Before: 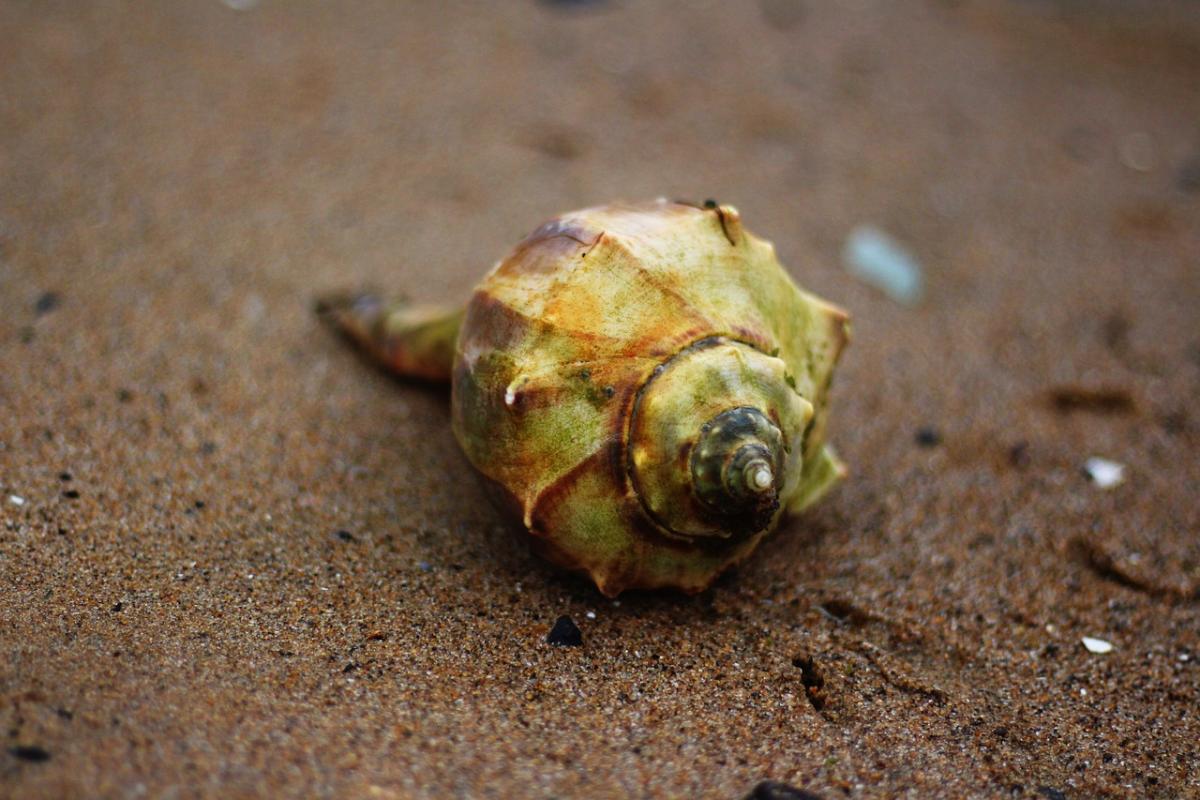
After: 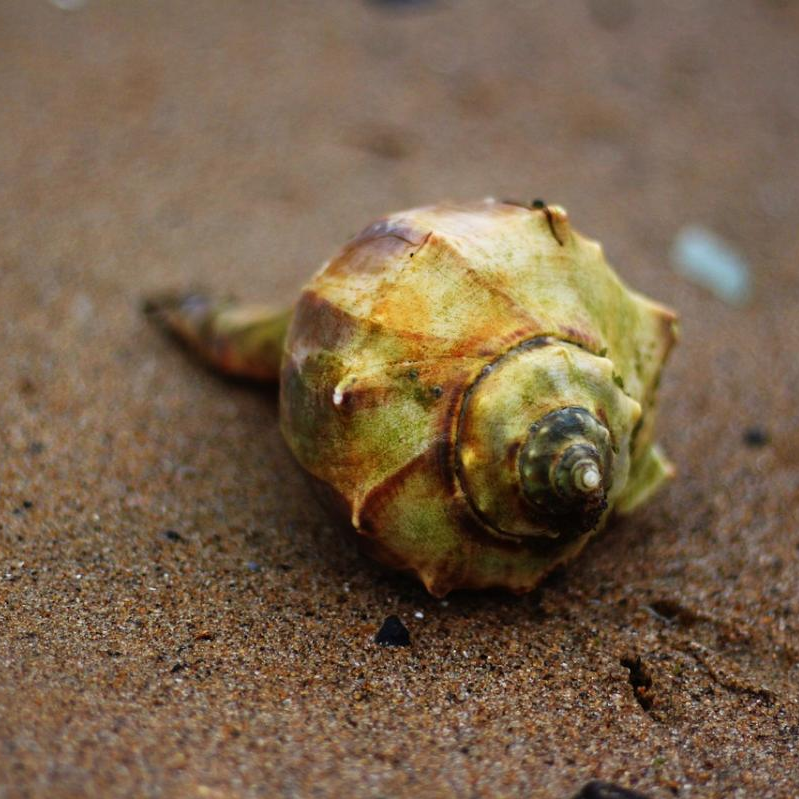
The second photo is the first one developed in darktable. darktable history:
crop and rotate: left 14.408%, right 18.975%
